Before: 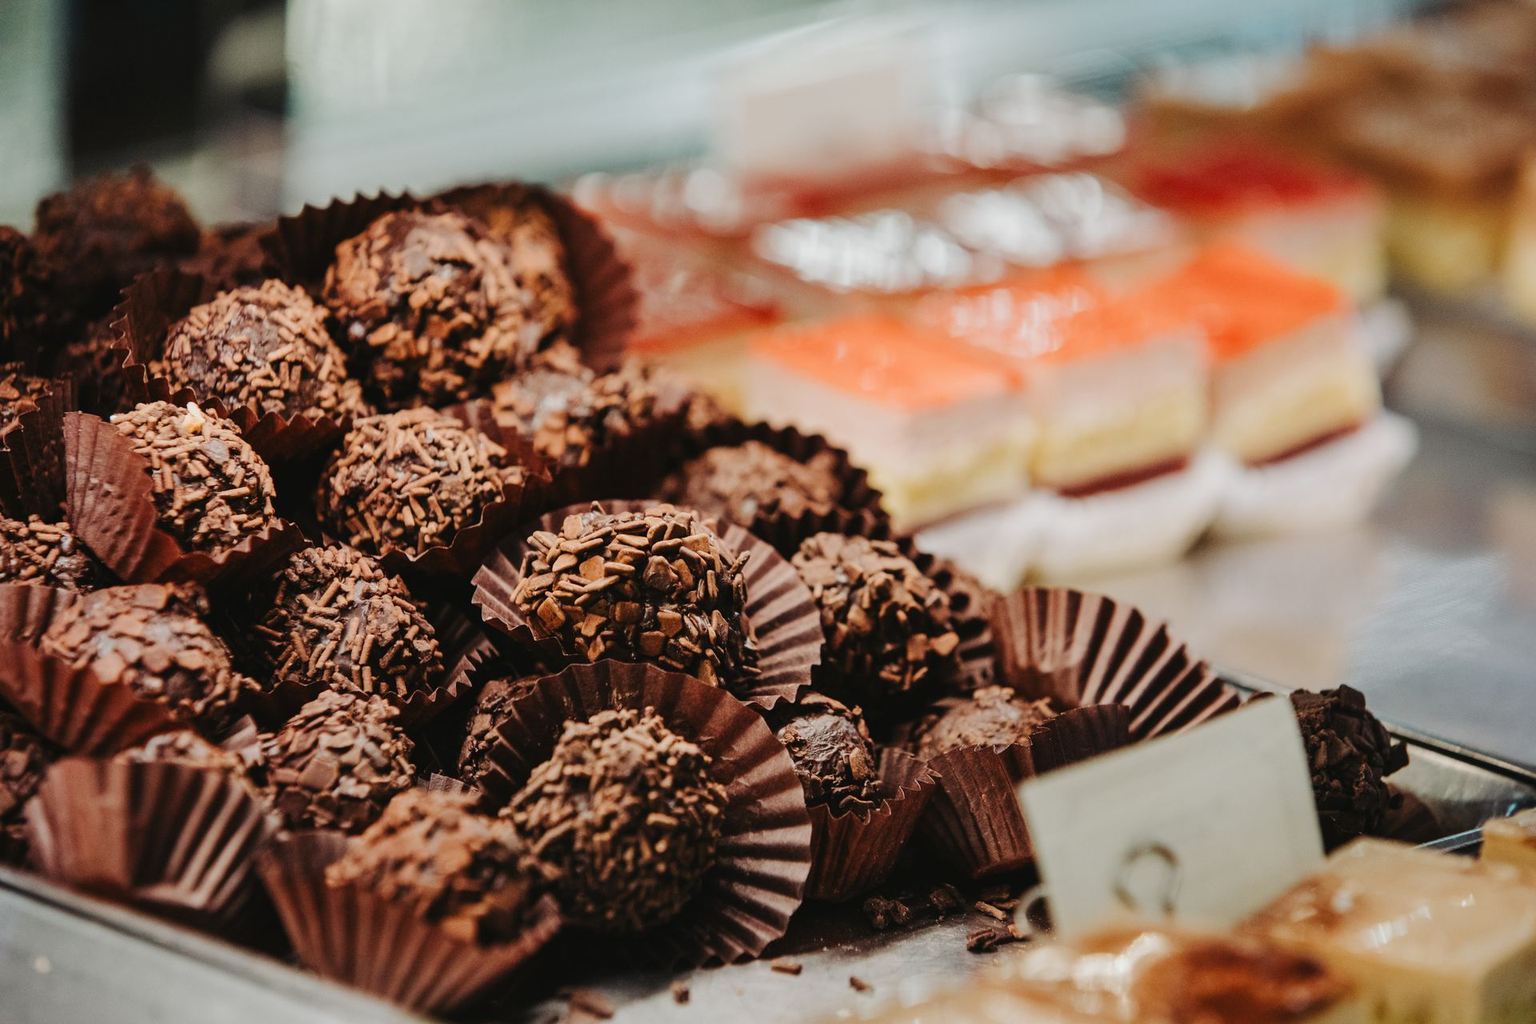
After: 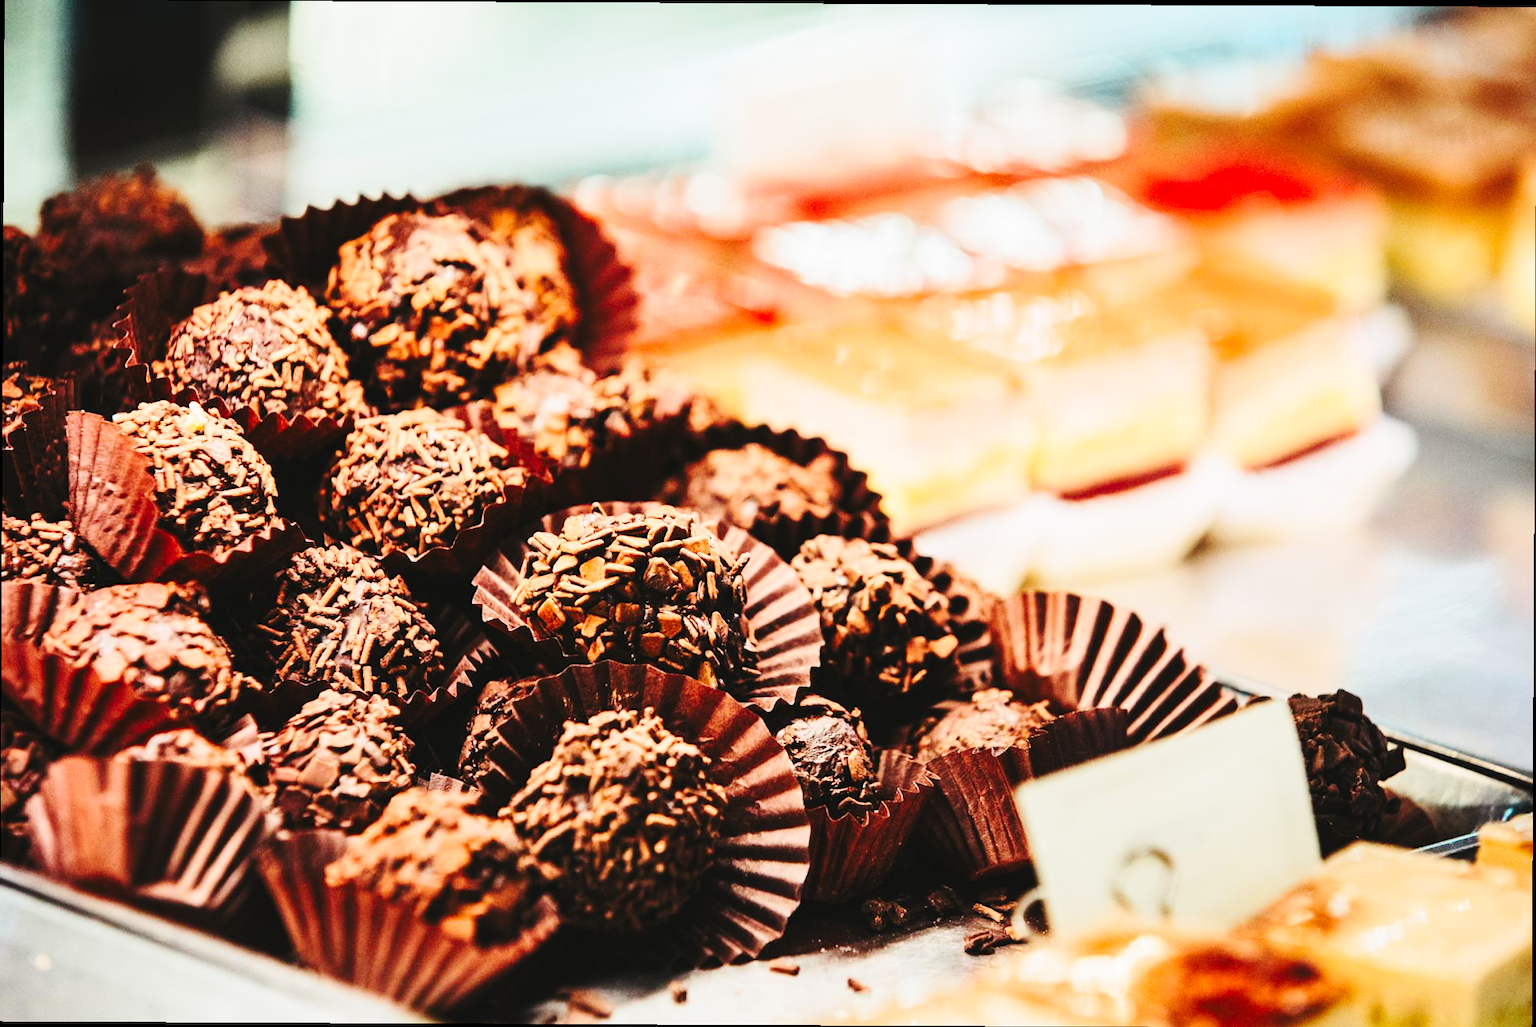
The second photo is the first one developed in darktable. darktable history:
base curve: curves: ch0 [(0, 0) (0.028, 0.03) (0.121, 0.232) (0.46, 0.748) (0.859, 0.968) (1, 1)], preserve colors none
crop and rotate: angle -0.279°
contrast brightness saturation: contrast 0.196, brightness 0.161, saturation 0.219
